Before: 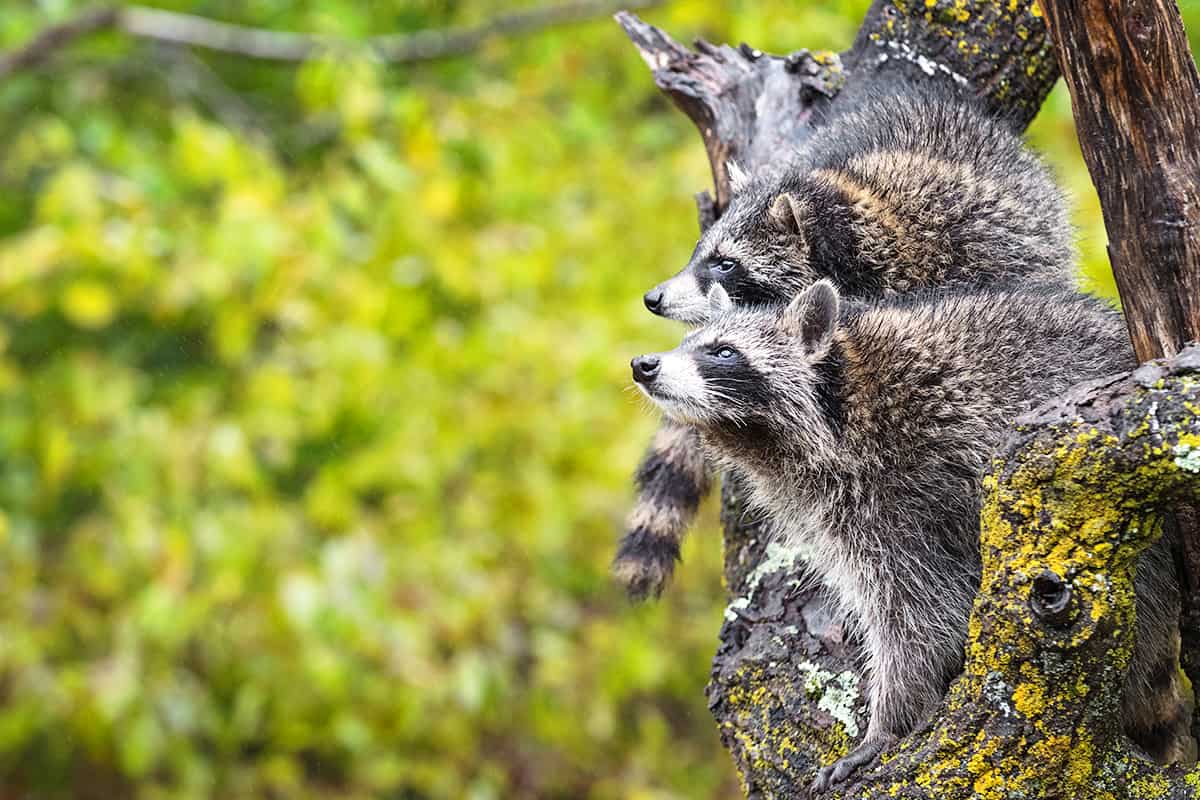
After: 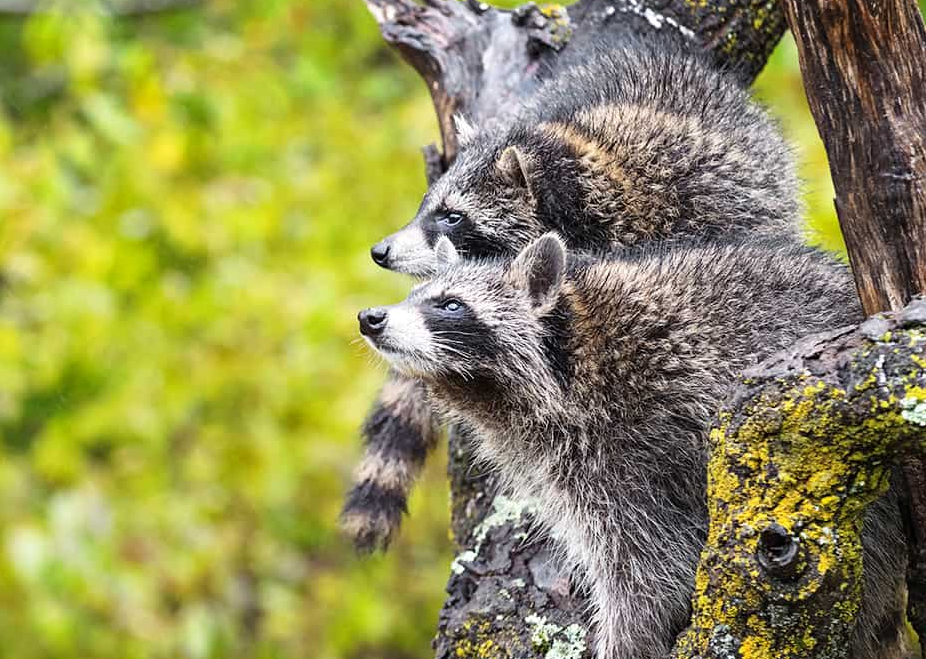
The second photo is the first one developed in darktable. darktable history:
crop: left 22.764%, top 5.913%, bottom 11.63%
